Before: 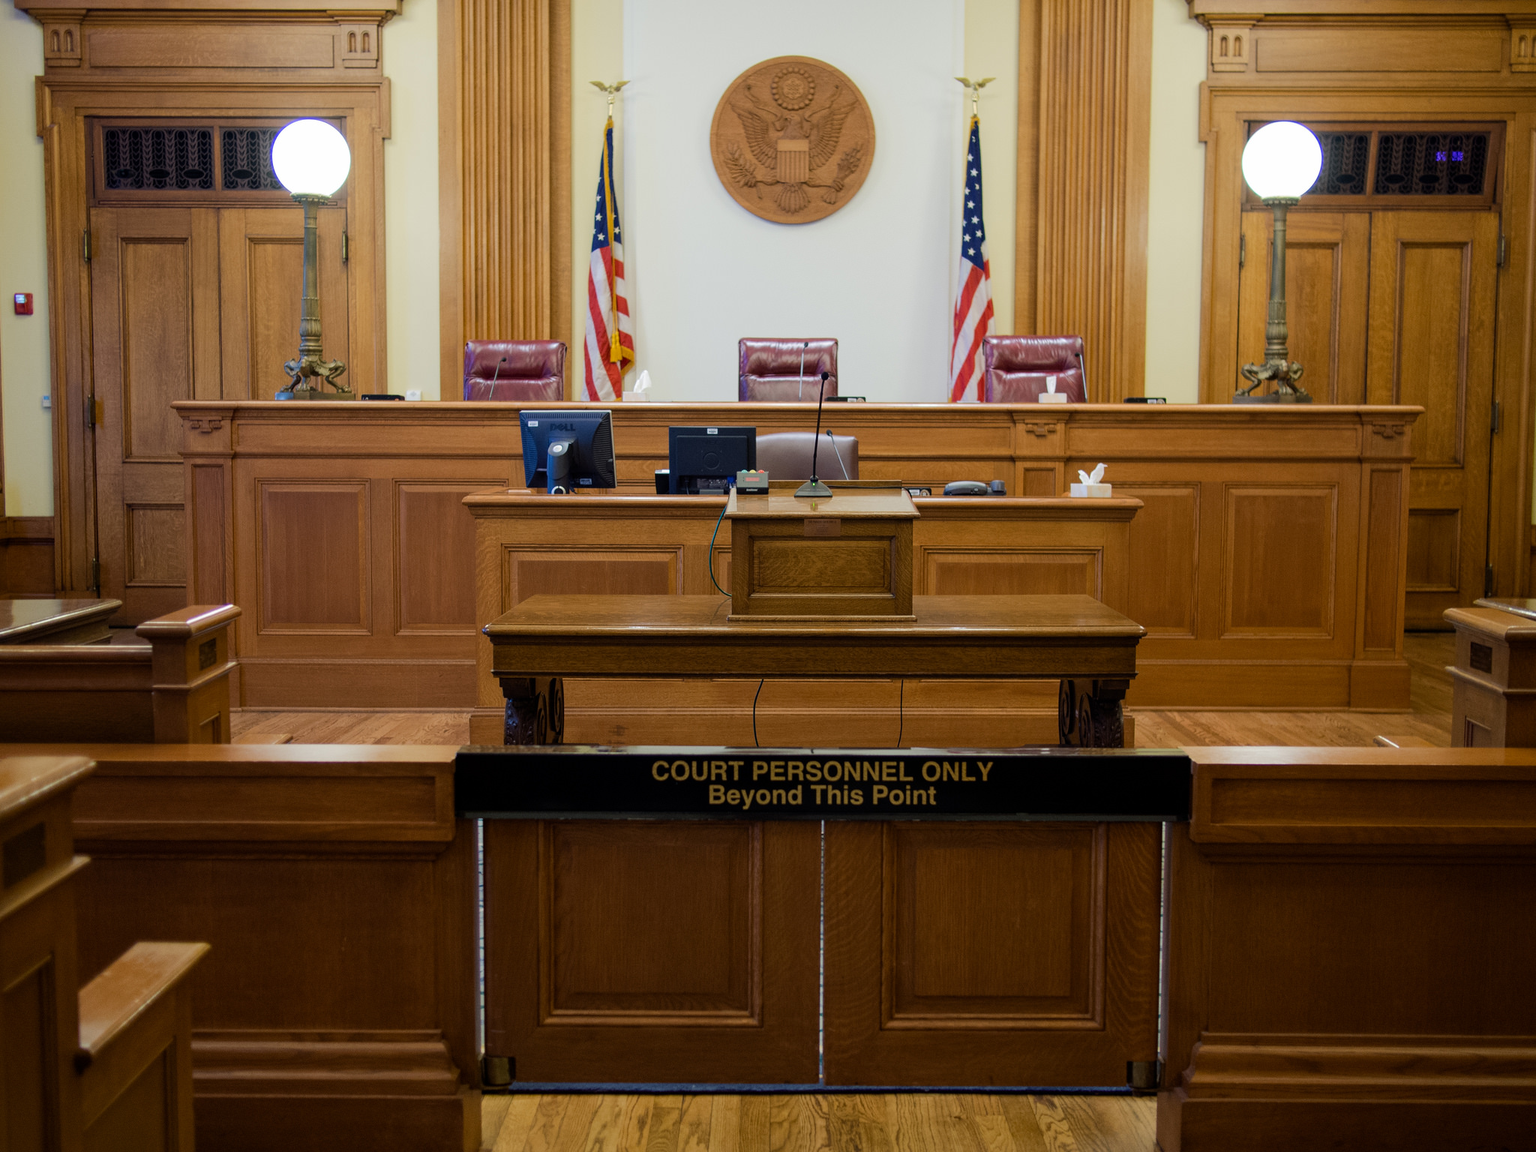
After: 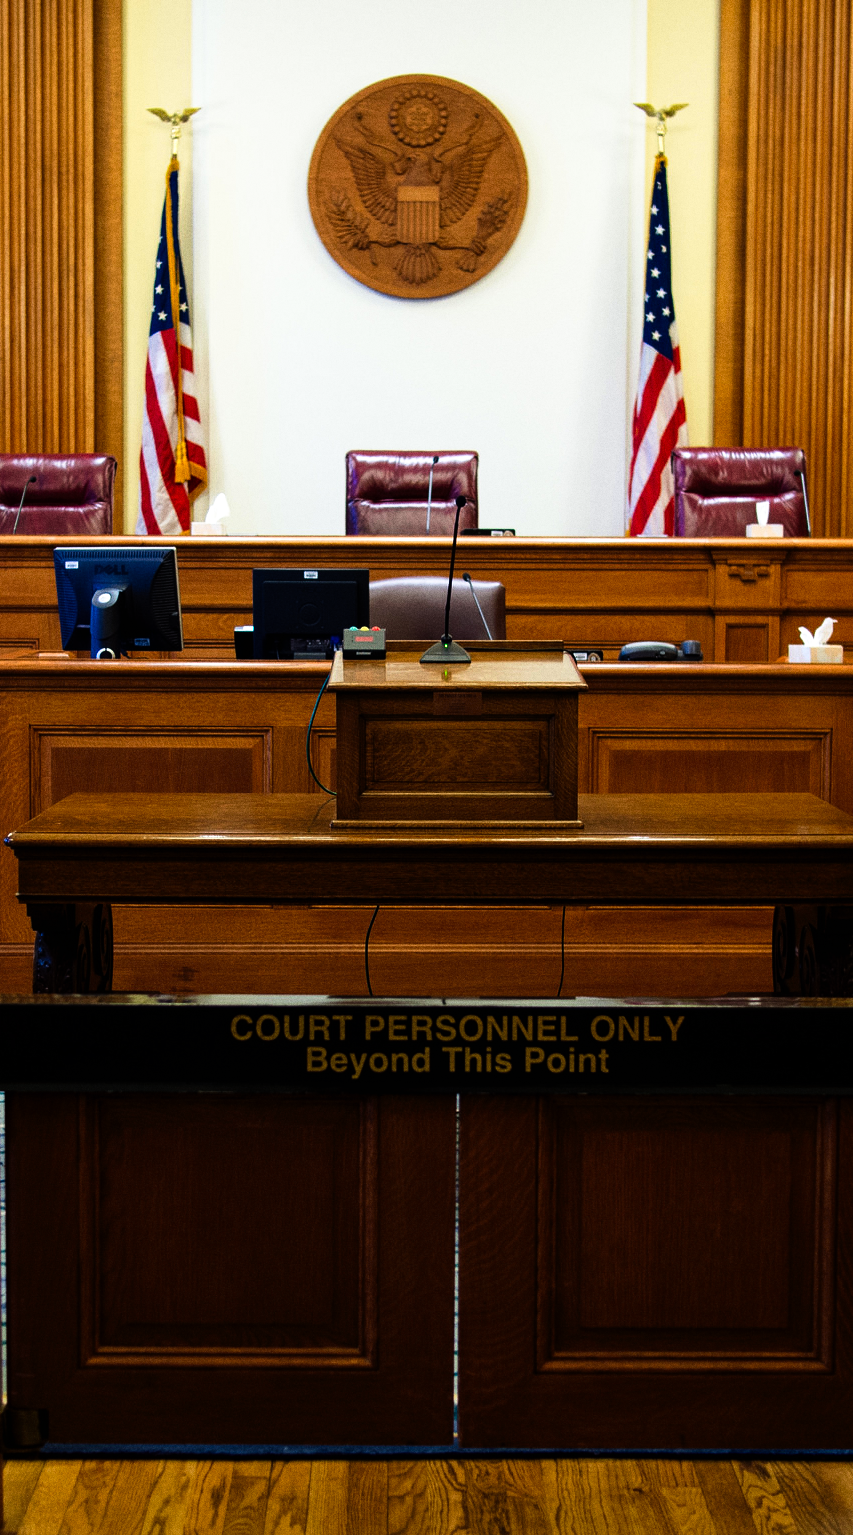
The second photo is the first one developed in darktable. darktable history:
grain: coarseness 0.47 ISO
crop: left 31.229%, right 27.105%
base curve: preserve colors none
tone curve: curves: ch0 [(0, 0) (0.003, 0.001) (0.011, 0.002) (0.025, 0.002) (0.044, 0.006) (0.069, 0.01) (0.1, 0.017) (0.136, 0.023) (0.177, 0.038) (0.224, 0.066) (0.277, 0.118) (0.335, 0.185) (0.399, 0.264) (0.468, 0.365) (0.543, 0.475) (0.623, 0.606) (0.709, 0.759) (0.801, 0.923) (0.898, 0.999) (1, 1)], preserve colors none
